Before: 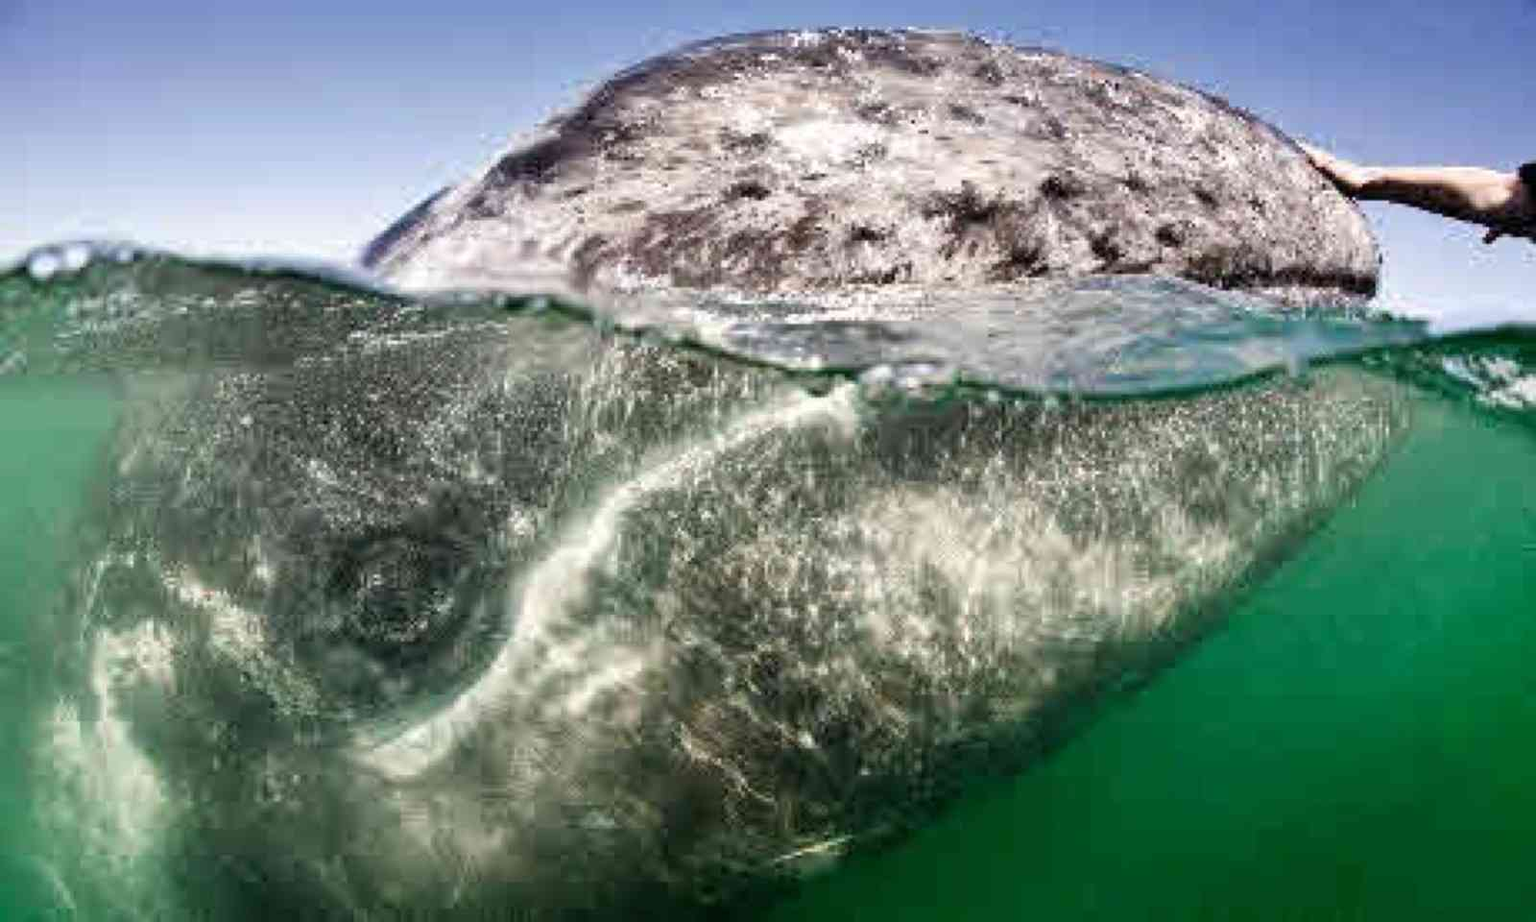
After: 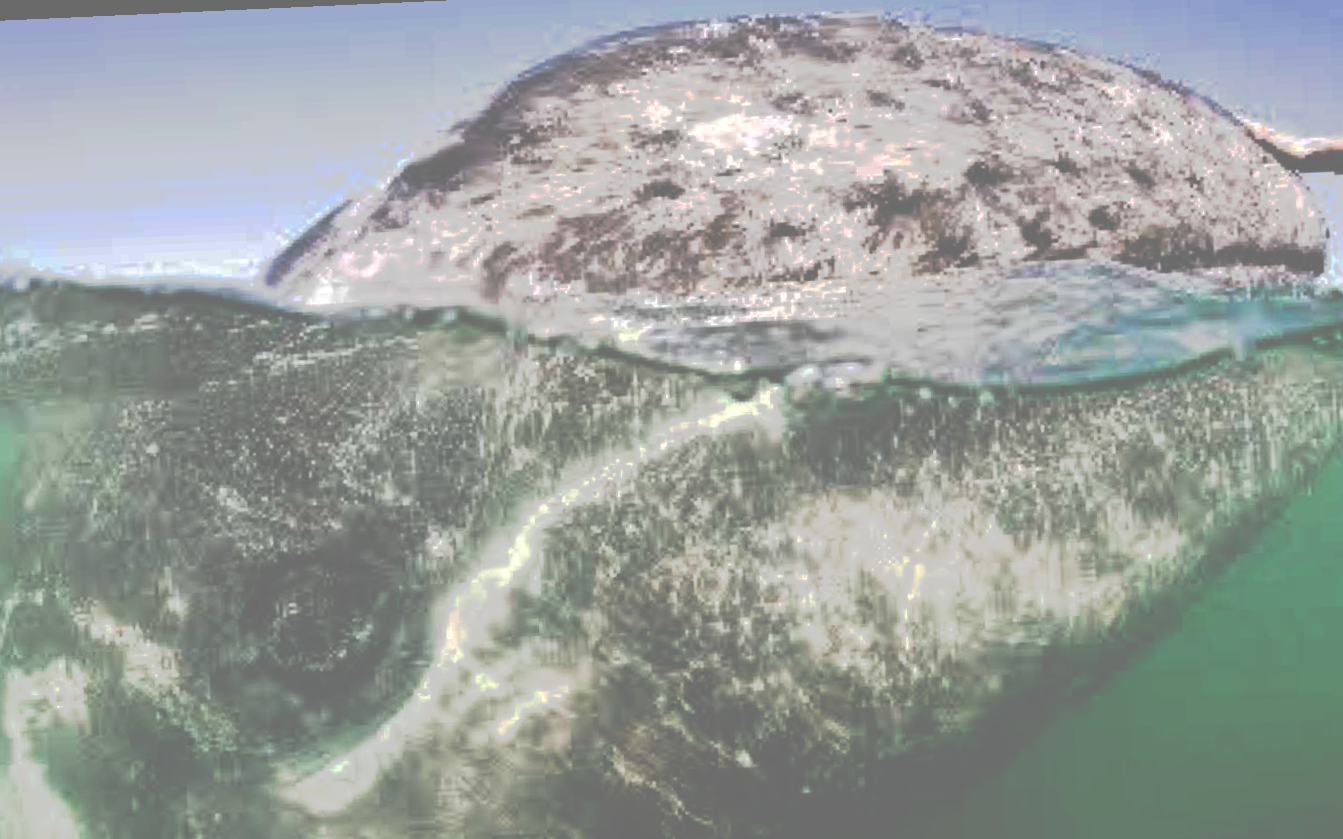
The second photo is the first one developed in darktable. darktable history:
exposure: black level correction -0.003, exposure 0.04 EV, compensate highlight preservation false
tone curve: curves: ch0 [(0, 0) (0.003, 0.449) (0.011, 0.449) (0.025, 0.449) (0.044, 0.45) (0.069, 0.453) (0.1, 0.453) (0.136, 0.455) (0.177, 0.458) (0.224, 0.462) (0.277, 0.47) (0.335, 0.491) (0.399, 0.522) (0.468, 0.561) (0.543, 0.619) (0.623, 0.69) (0.709, 0.756) (0.801, 0.802) (0.898, 0.825) (1, 1)], preserve colors none
crop and rotate: left 7.196%, top 4.574%, right 10.605%, bottom 13.178%
rotate and perspective: rotation -2.22°, lens shift (horizontal) -0.022, automatic cropping off
